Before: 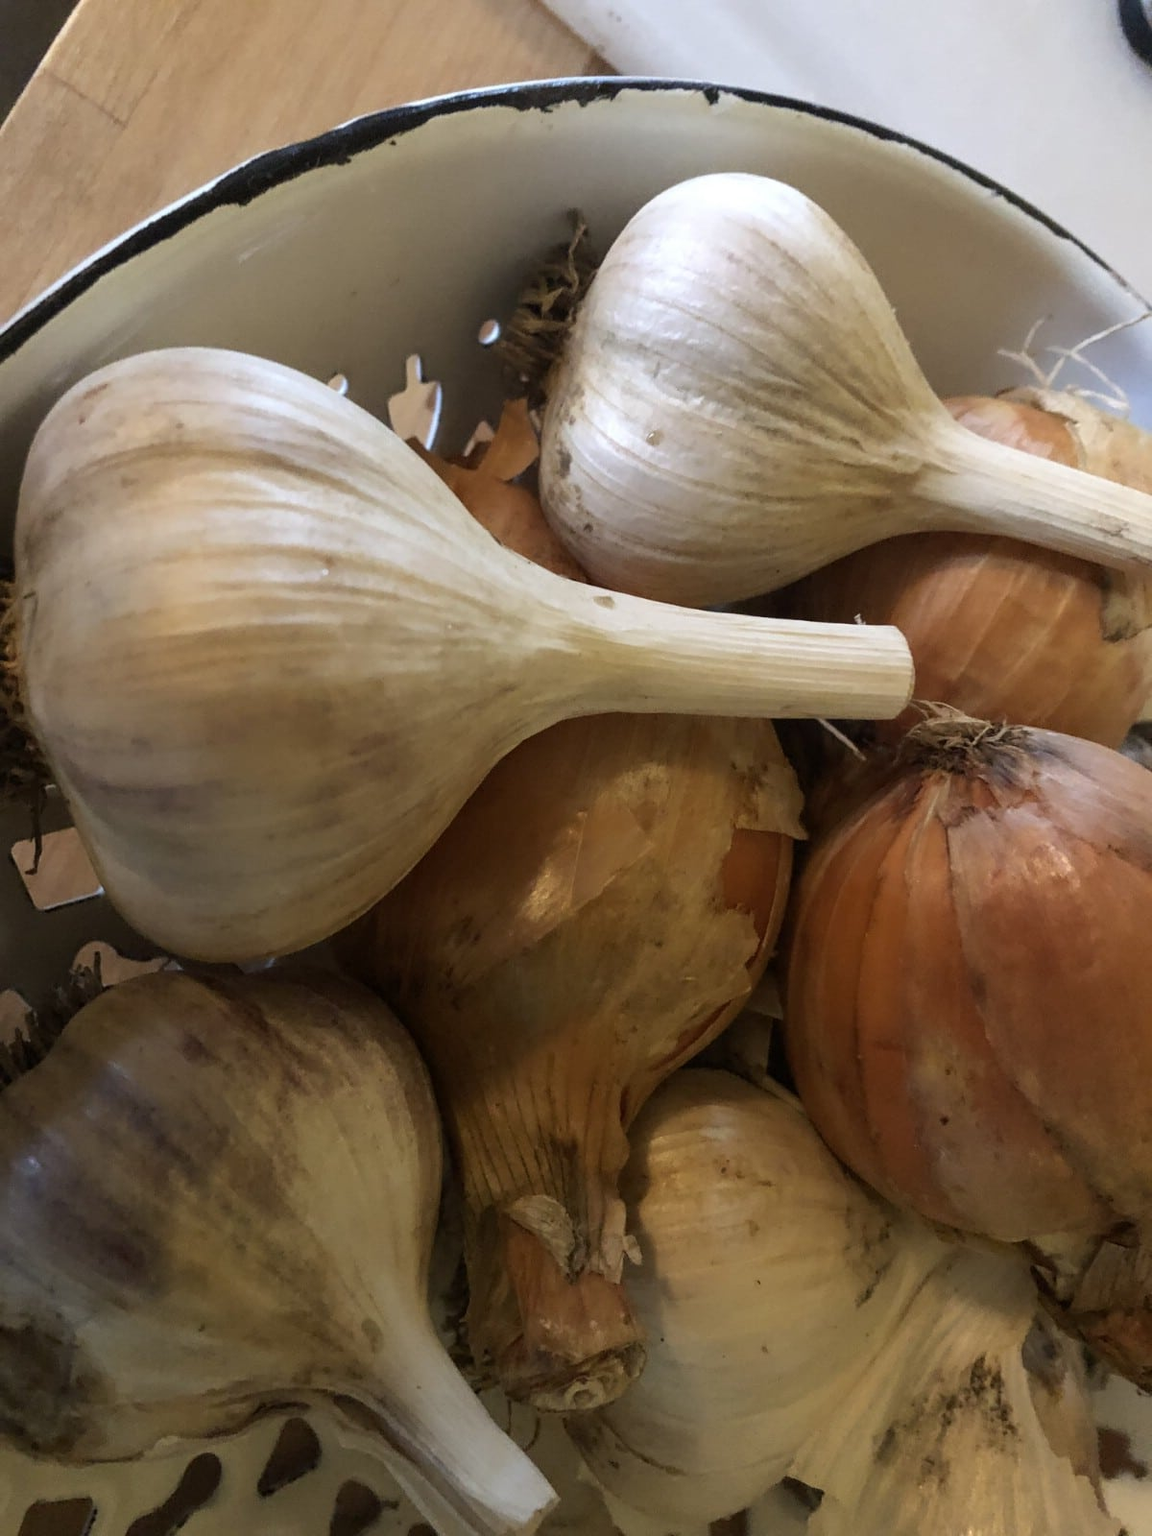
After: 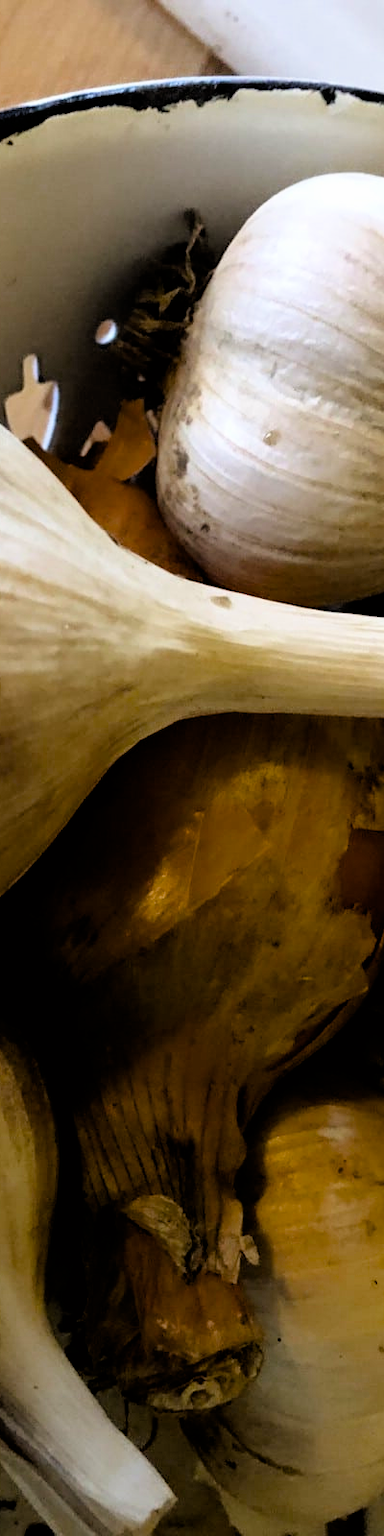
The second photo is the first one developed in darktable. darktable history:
crop: left 33.333%, right 33.211%
exposure: exposure 0.203 EV, compensate highlight preservation false
color balance rgb: perceptual saturation grading › global saturation 29.618%, saturation formula JzAzBz (2021)
filmic rgb: black relative exposure -3.7 EV, white relative exposure 2.77 EV, dynamic range scaling -5.79%, hardness 3.05
